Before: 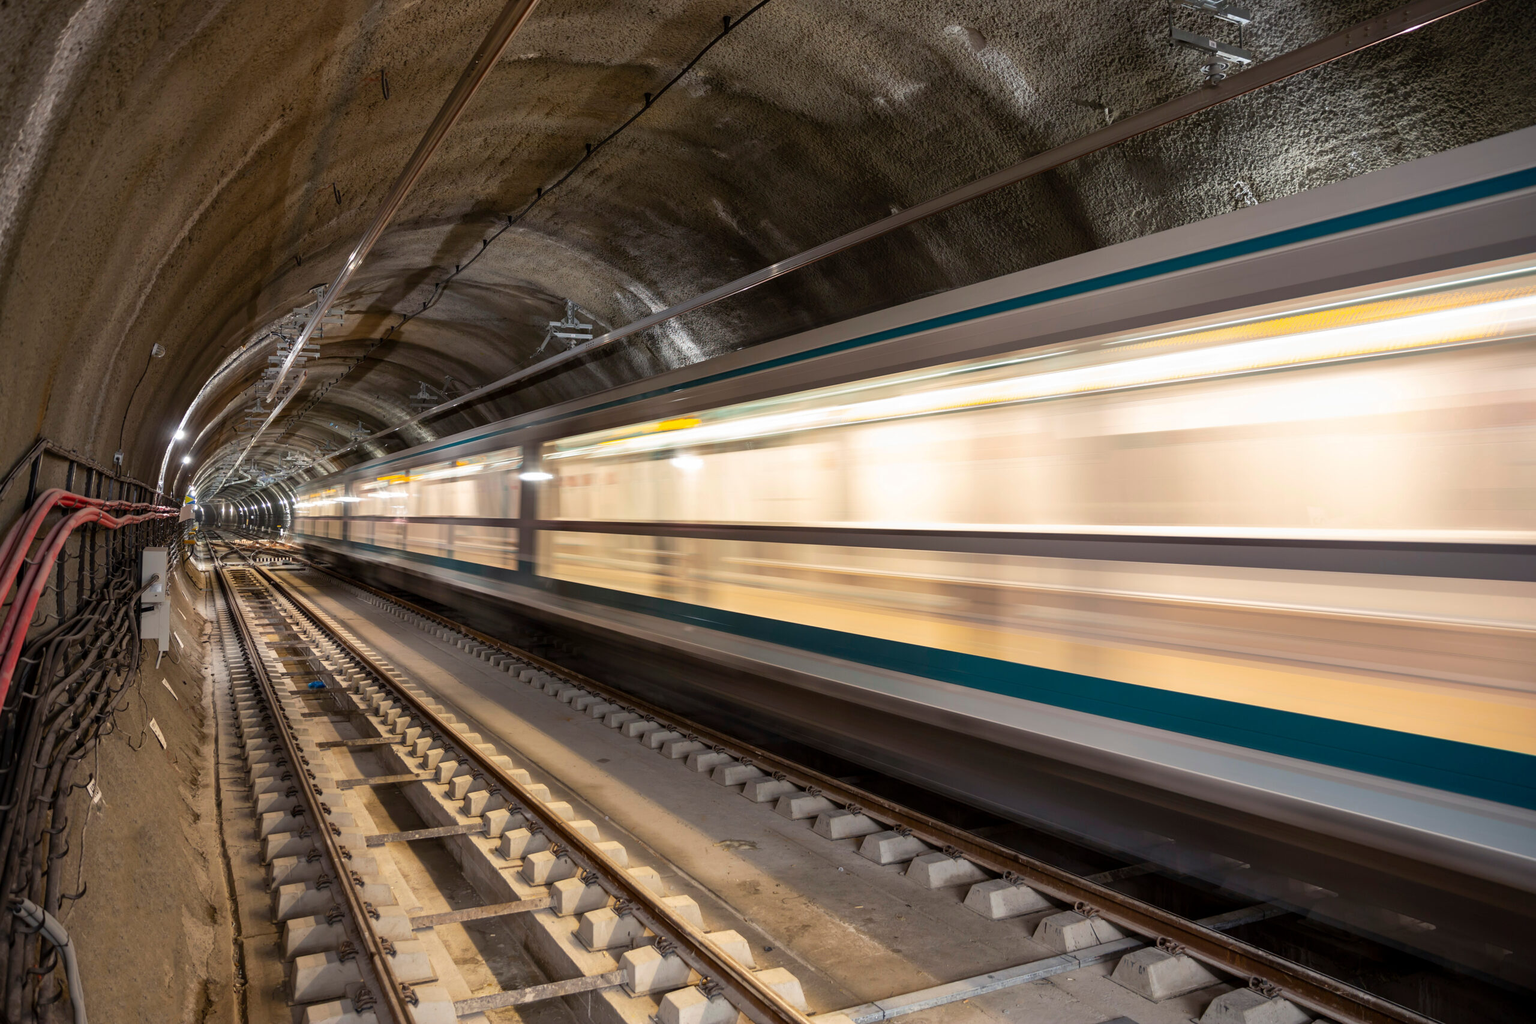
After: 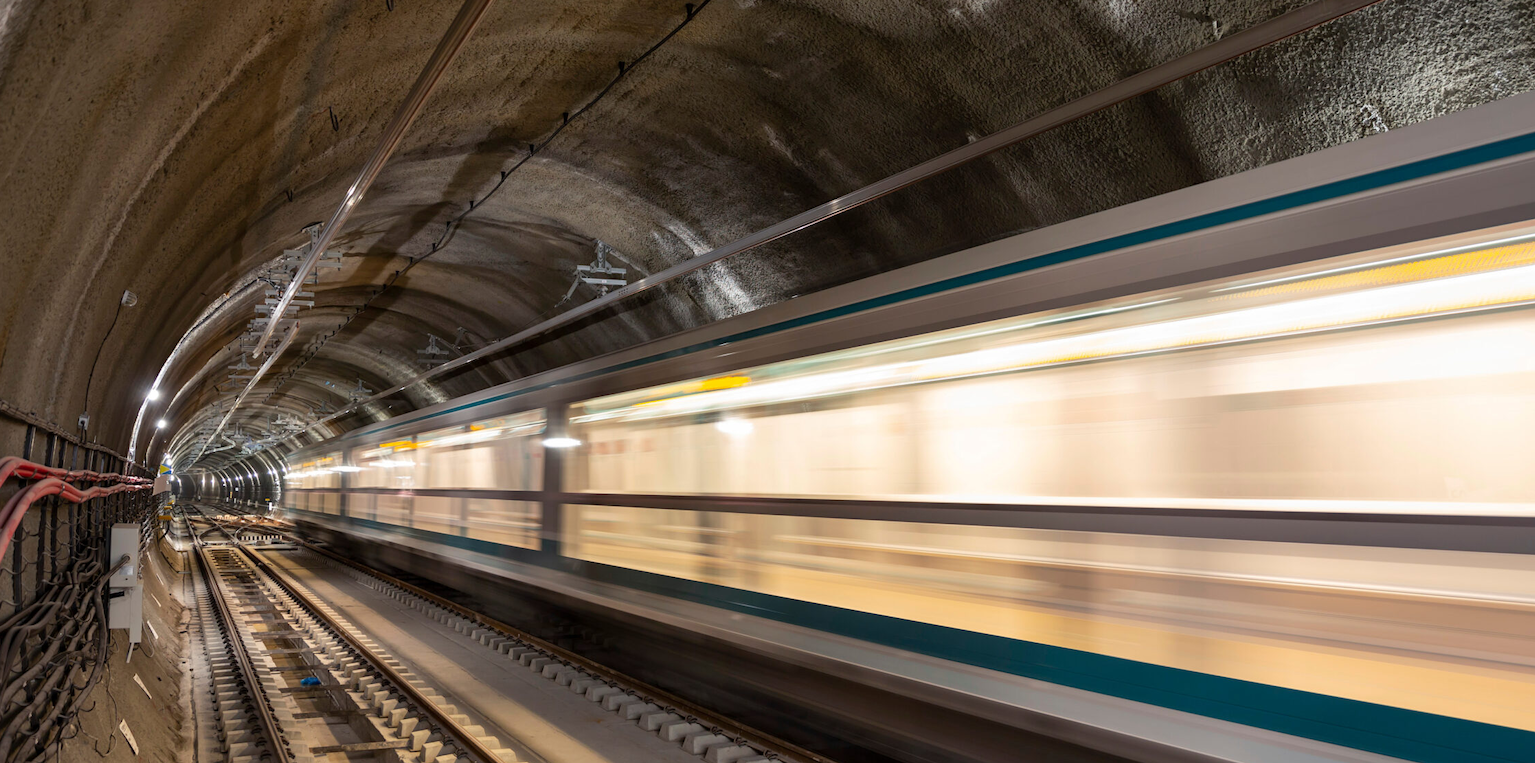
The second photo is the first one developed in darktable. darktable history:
crop: left 2.991%, top 8.829%, right 9.645%, bottom 26.07%
